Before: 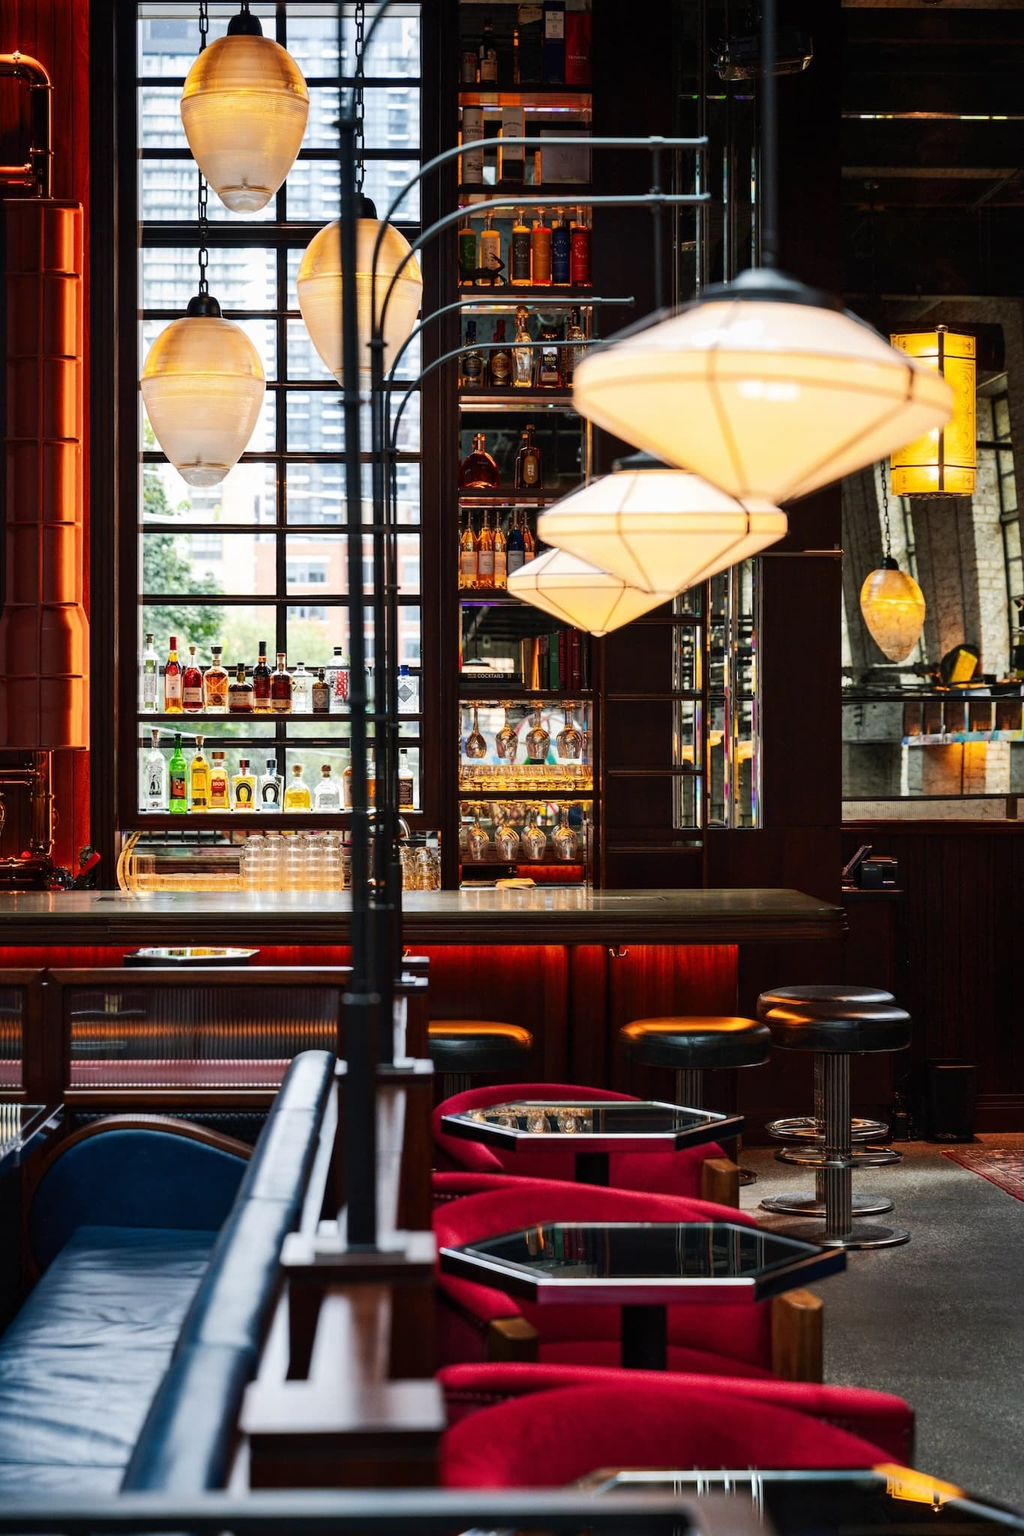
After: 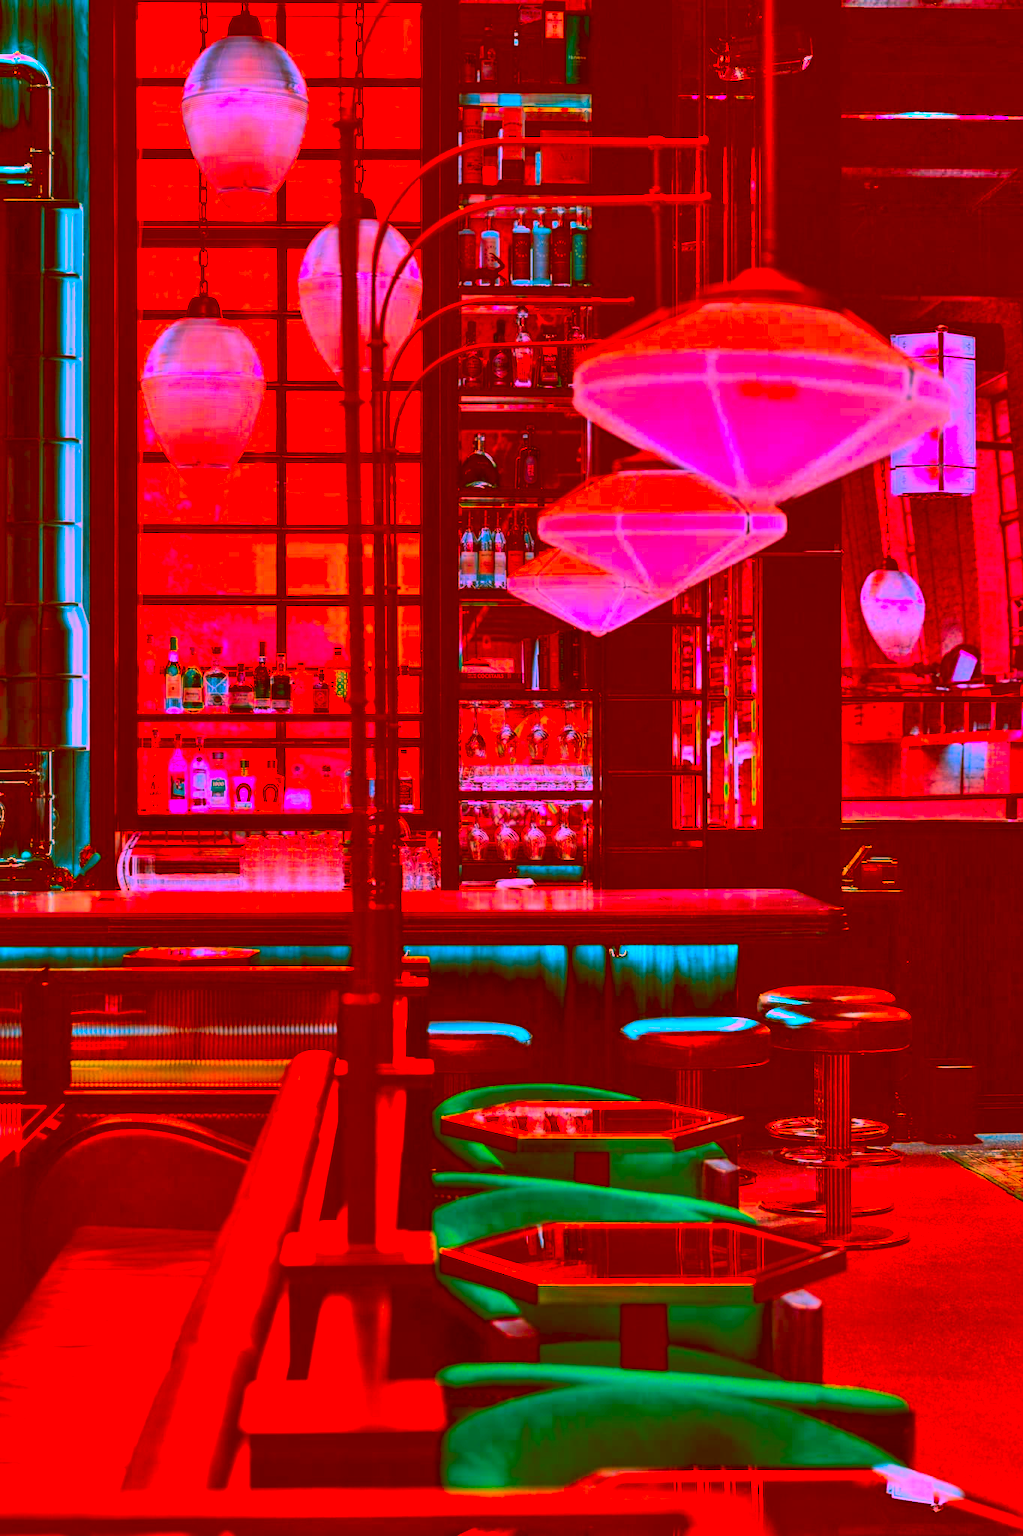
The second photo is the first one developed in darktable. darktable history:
shadows and highlights: shadows 80.73, white point adjustment -9.07, highlights -61.46, soften with gaussian
color correction: highlights a* -39.68, highlights b* -40, shadows a* -40, shadows b* -40, saturation -3
white balance: red 0.986, blue 1.01
